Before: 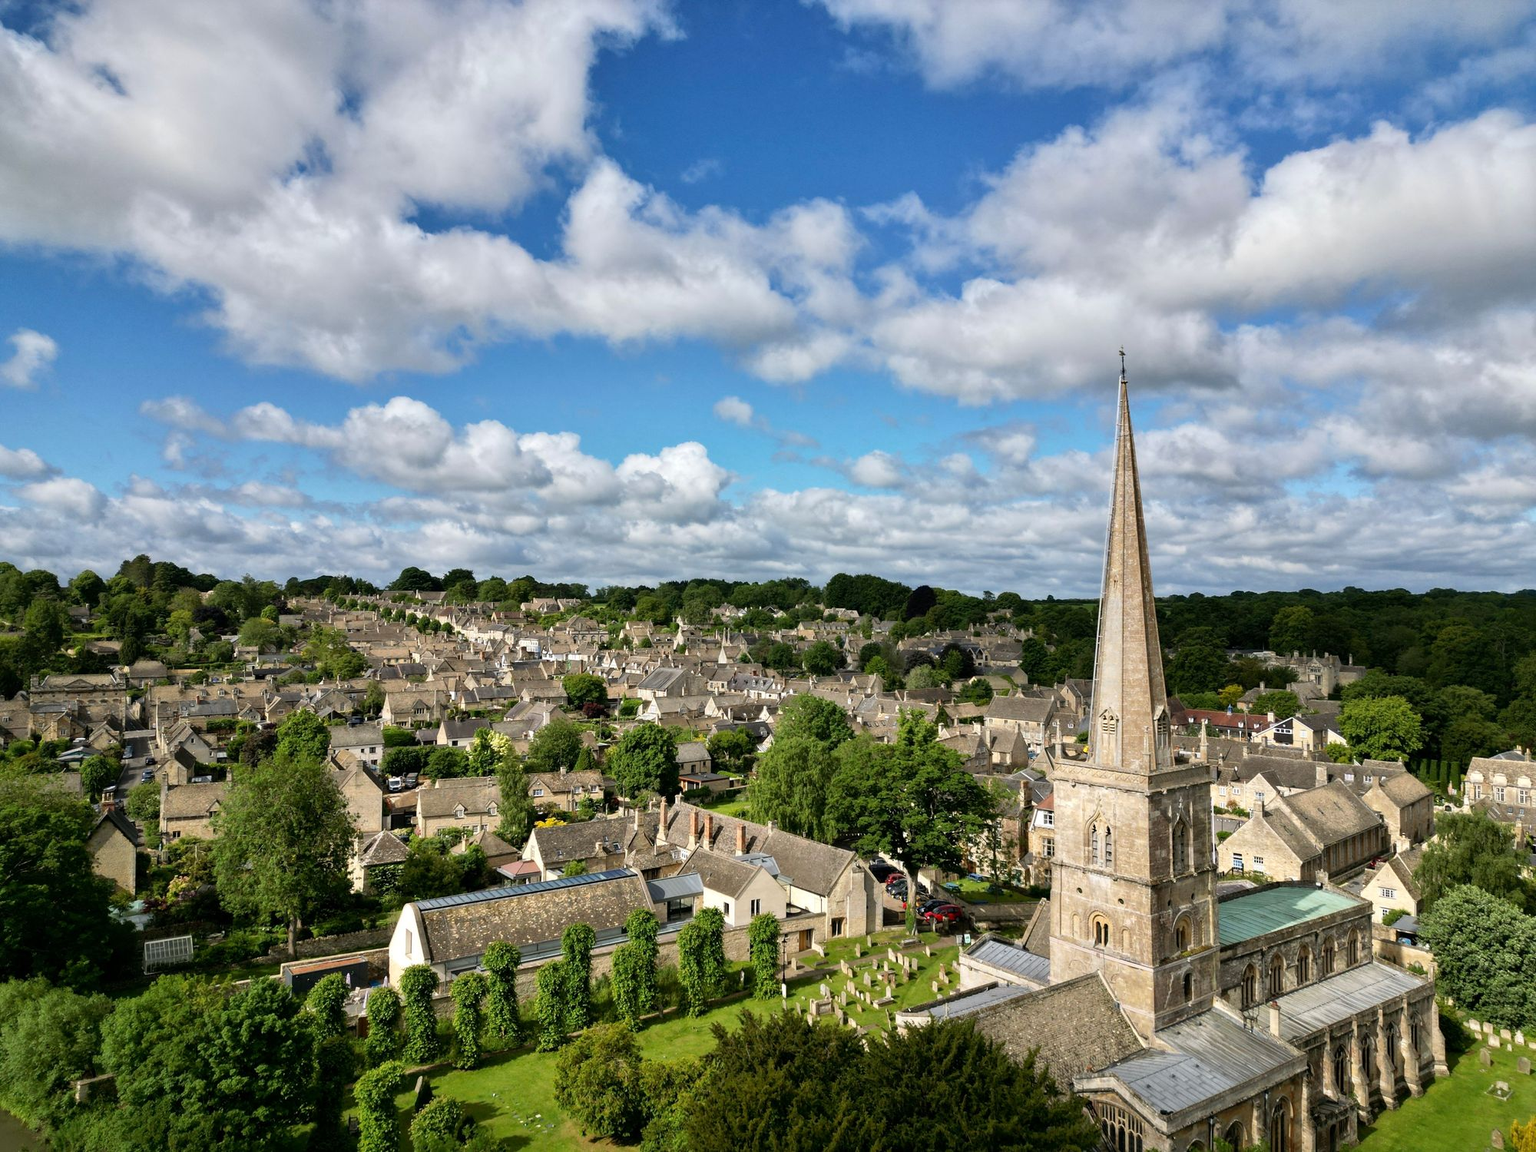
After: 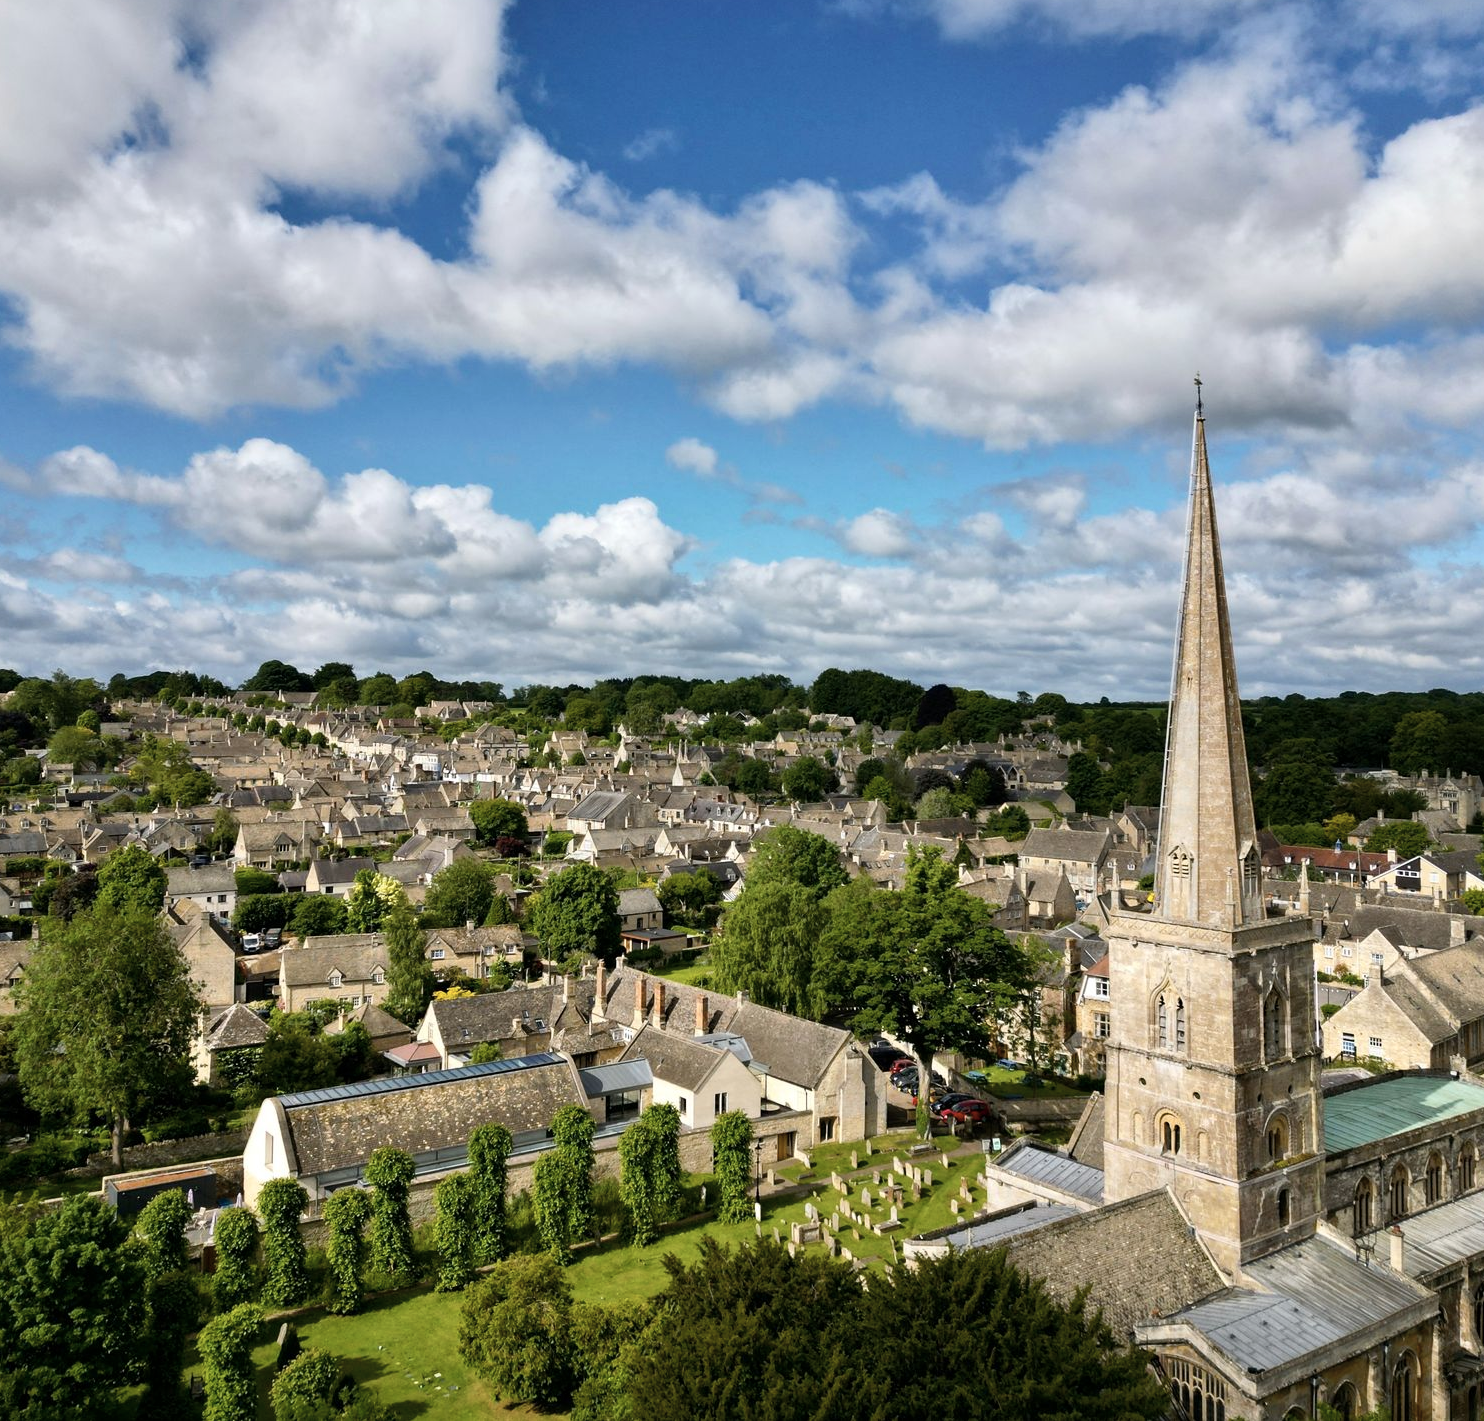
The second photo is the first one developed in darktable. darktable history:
contrast brightness saturation: contrast 0.1, saturation -0.36
crop and rotate: left 13.15%, top 5.251%, right 12.609%
color balance rgb: linear chroma grading › global chroma 15%, perceptual saturation grading › global saturation 30%
